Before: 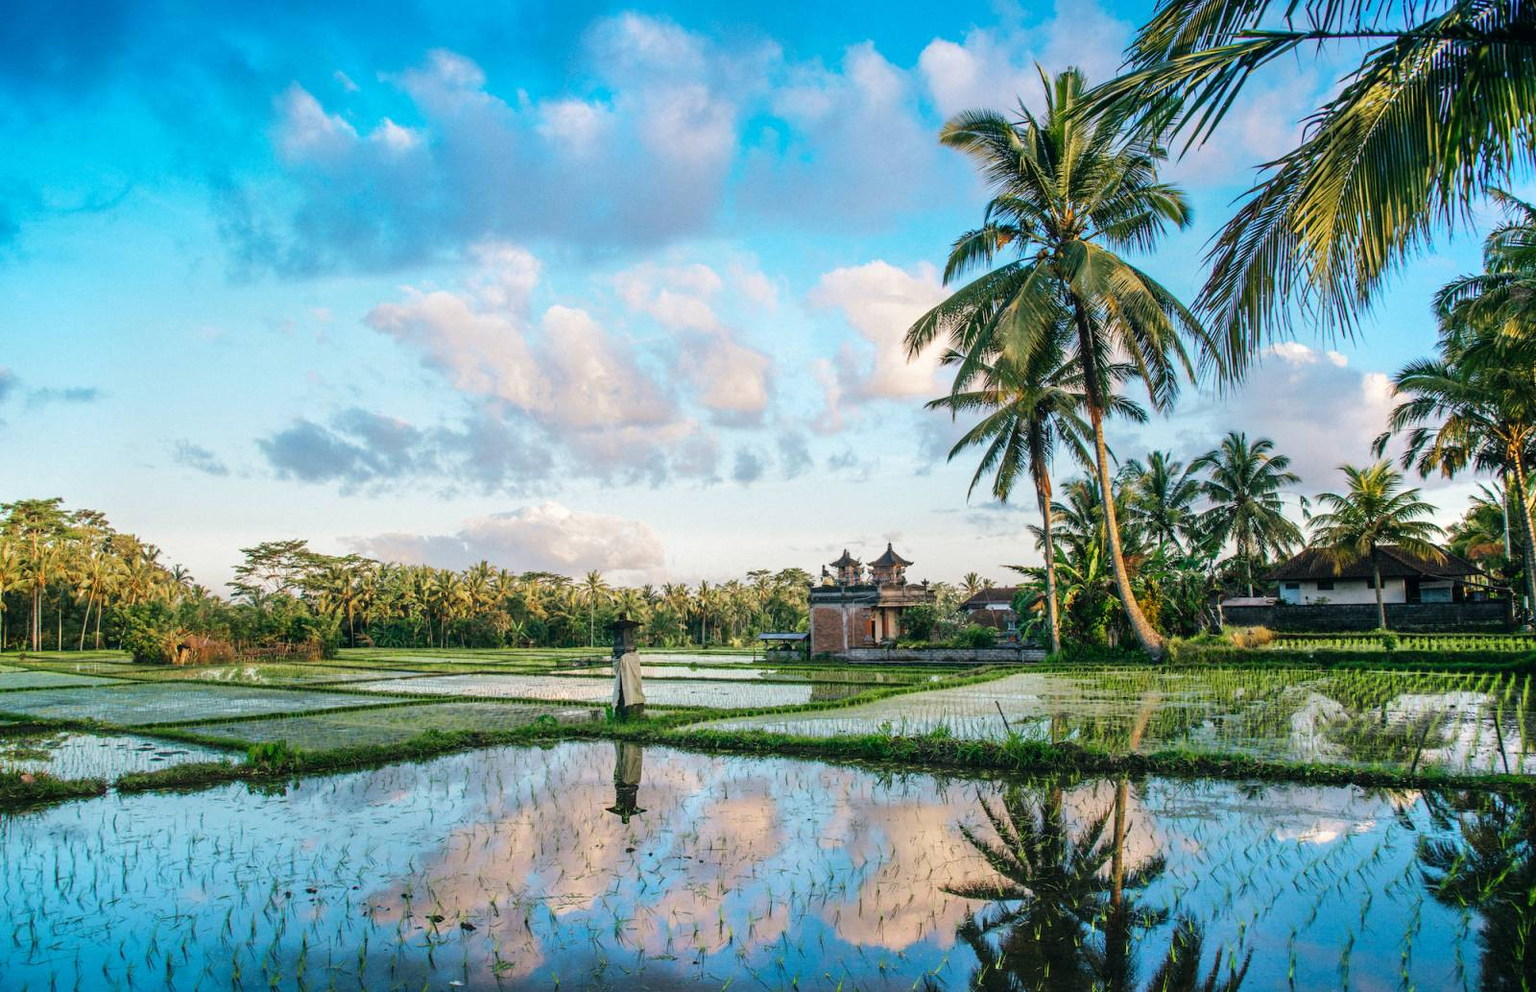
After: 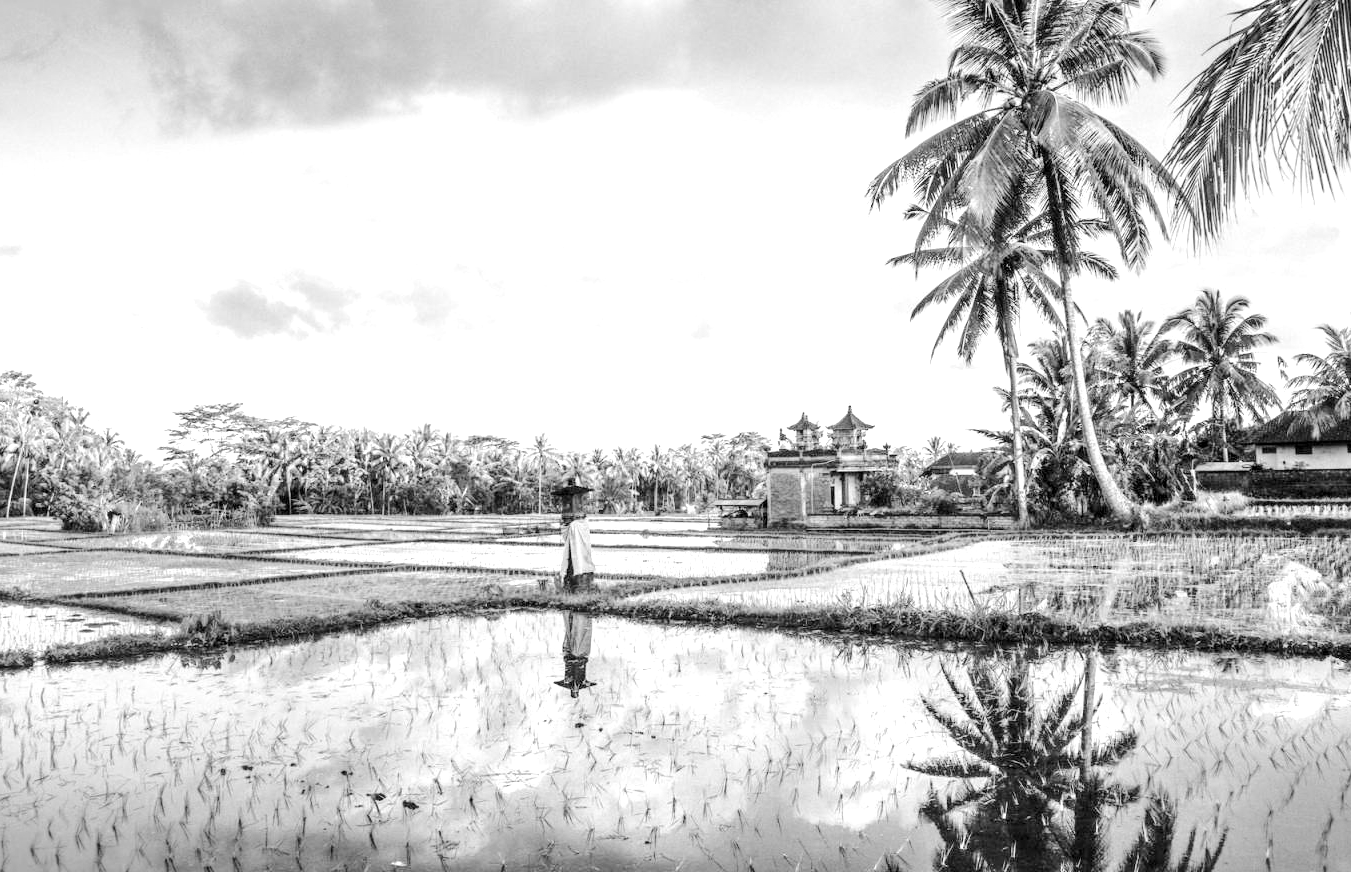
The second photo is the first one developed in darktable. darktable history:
crop and rotate: left 4.842%, top 15.51%, right 10.668%
exposure: black level correction 0, exposure 1.3 EV, compensate exposure bias true, compensate highlight preservation false
local contrast: highlights 83%, shadows 81%
tone curve: curves: ch0 [(0, 0.019) (0.066, 0.043) (0.189, 0.182) (0.359, 0.417) (0.485, 0.576) (0.656, 0.734) (0.851, 0.861) (0.997, 0.959)]; ch1 [(0, 0) (0.179, 0.123) (0.381, 0.36) (0.425, 0.41) (0.474, 0.472) (0.499, 0.501) (0.514, 0.517) (0.571, 0.584) (0.649, 0.677) (0.812, 0.856) (1, 1)]; ch2 [(0, 0) (0.246, 0.214) (0.421, 0.427) (0.459, 0.484) (0.5, 0.504) (0.518, 0.523) (0.529, 0.544) (0.56, 0.581) (0.617, 0.631) (0.744, 0.734) (0.867, 0.821) (0.993, 0.889)], color space Lab, independent channels, preserve colors none
monochrome: a 16.06, b 15.48, size 1
